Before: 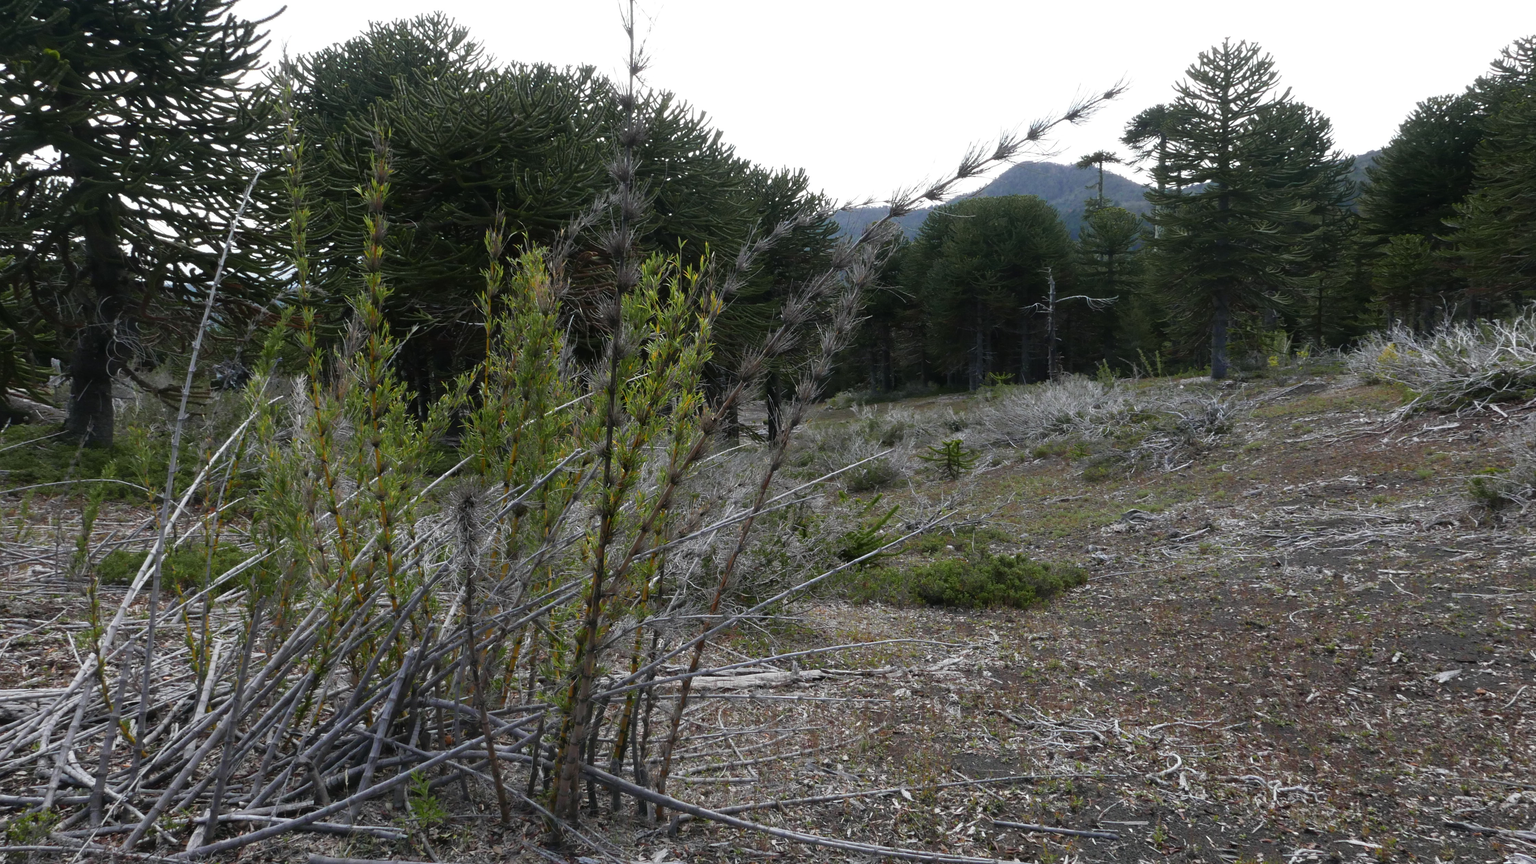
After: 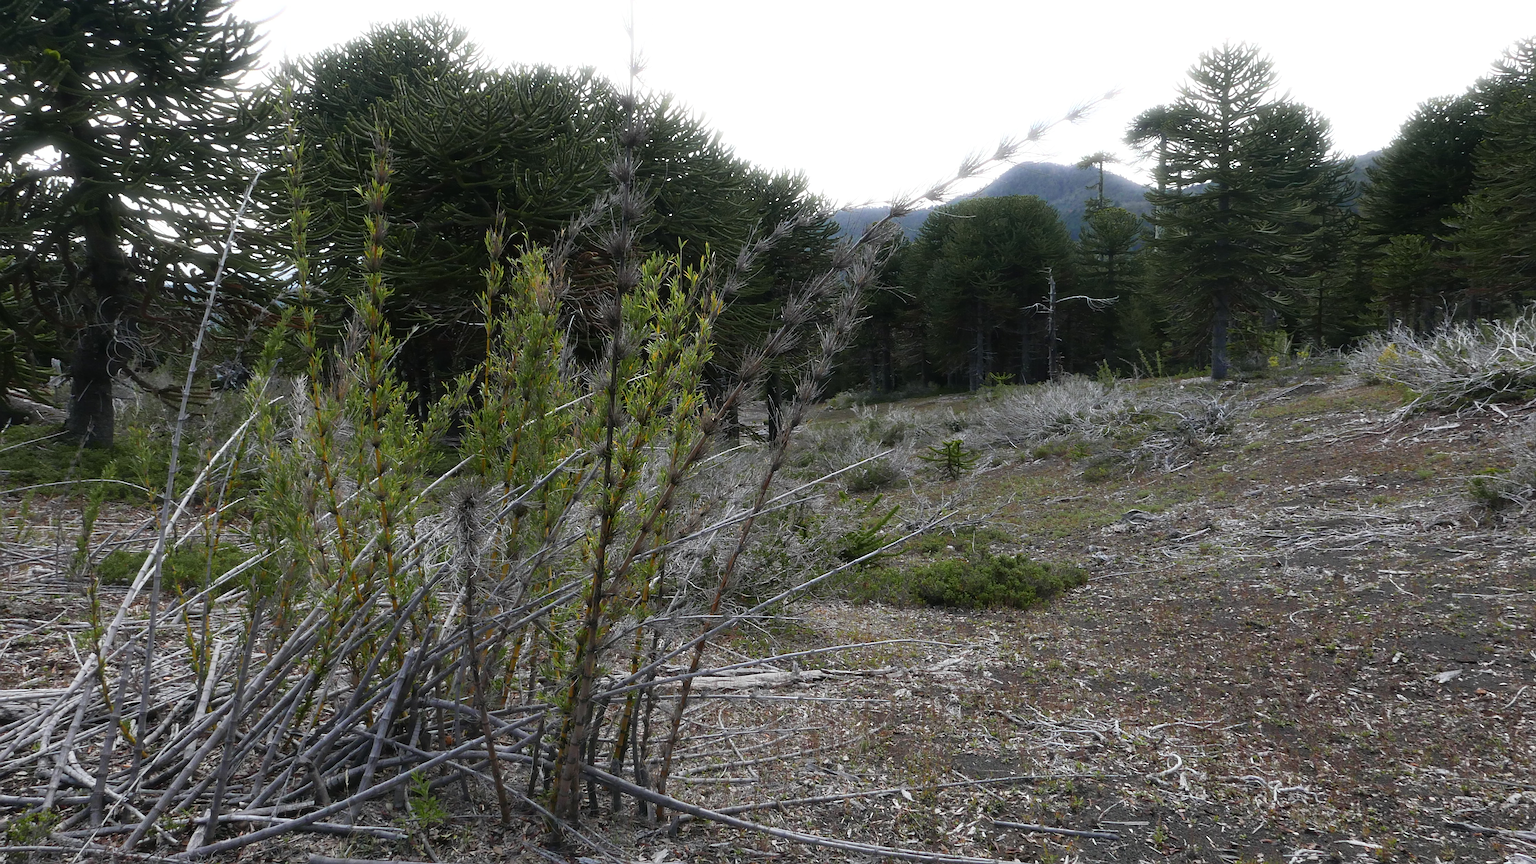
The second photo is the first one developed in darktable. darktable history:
sharpen: on, module defaults
bloom: size 5%, threshold 95%, strength 15%
